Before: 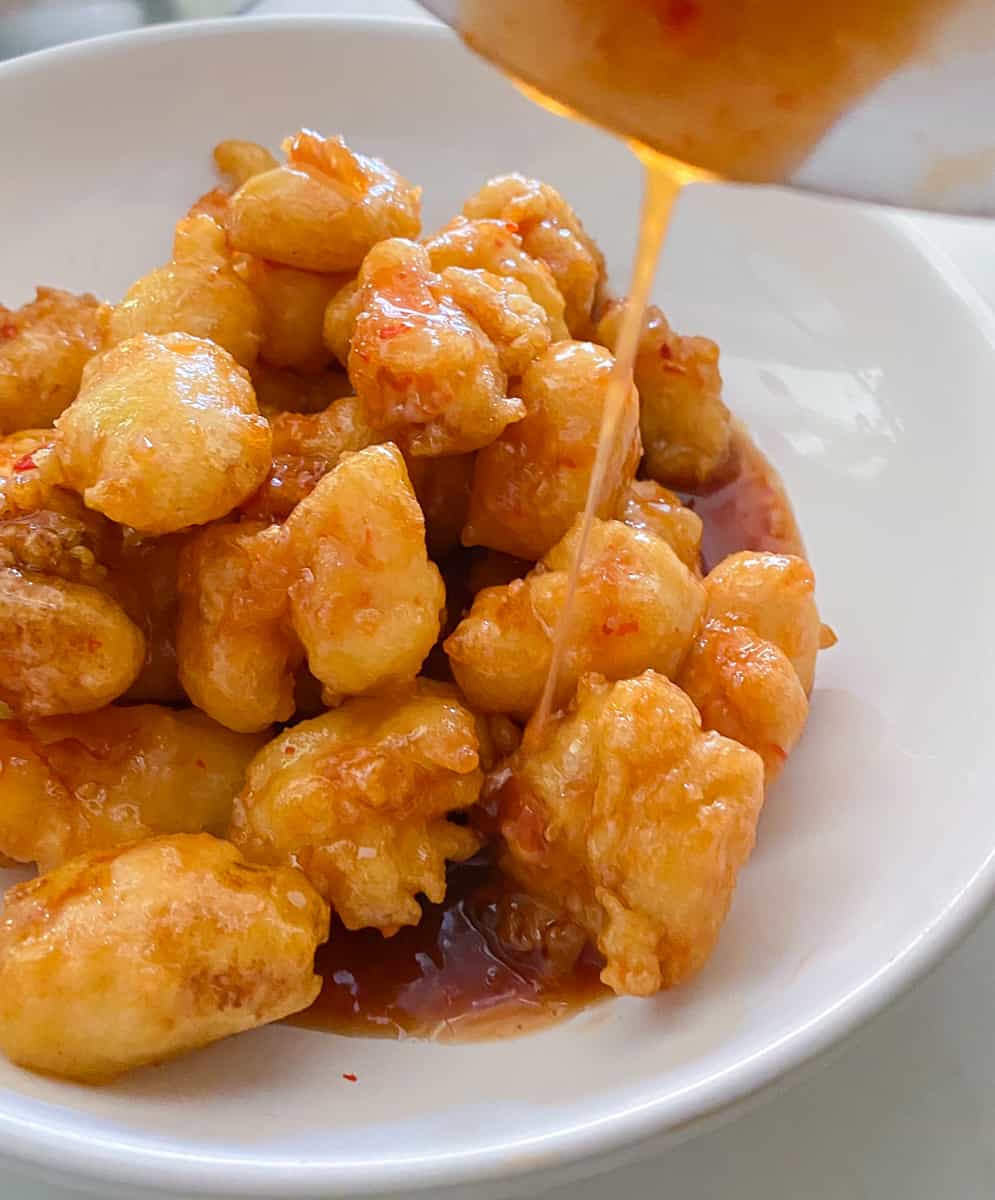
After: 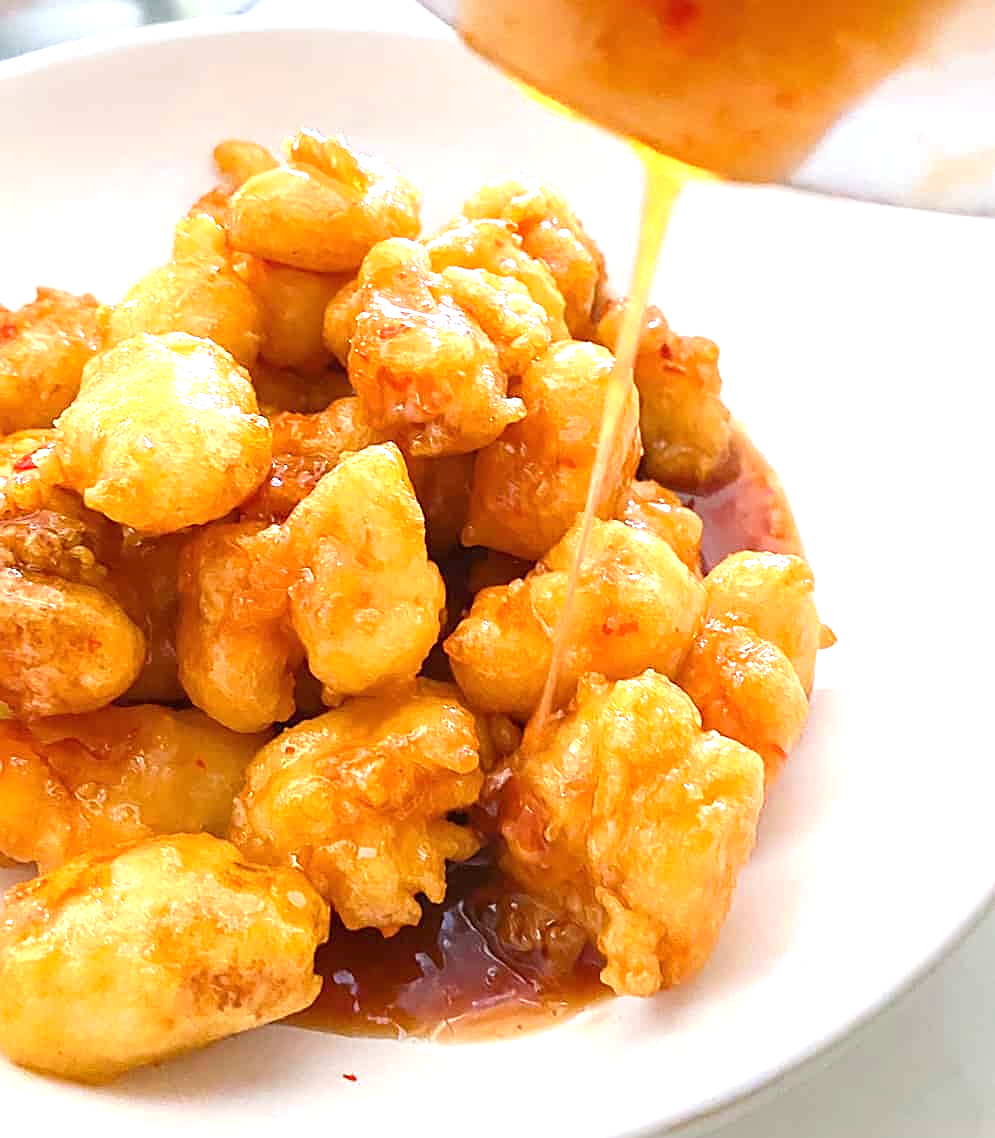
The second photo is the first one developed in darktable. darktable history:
sharpen: on, module defaults
crop and rotate: top 0%, bottom 5.097%
exposure: black level correction 0, exposure 1.1 EV, compensate highlight preservation false
